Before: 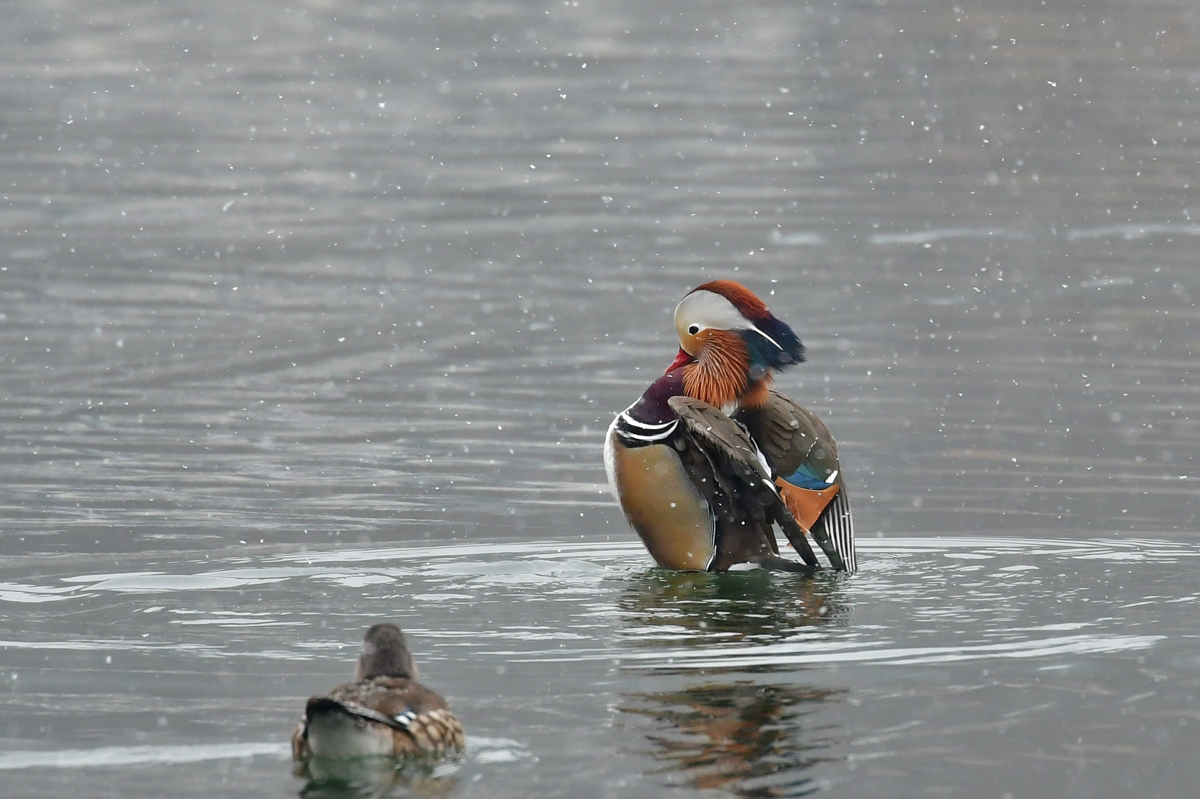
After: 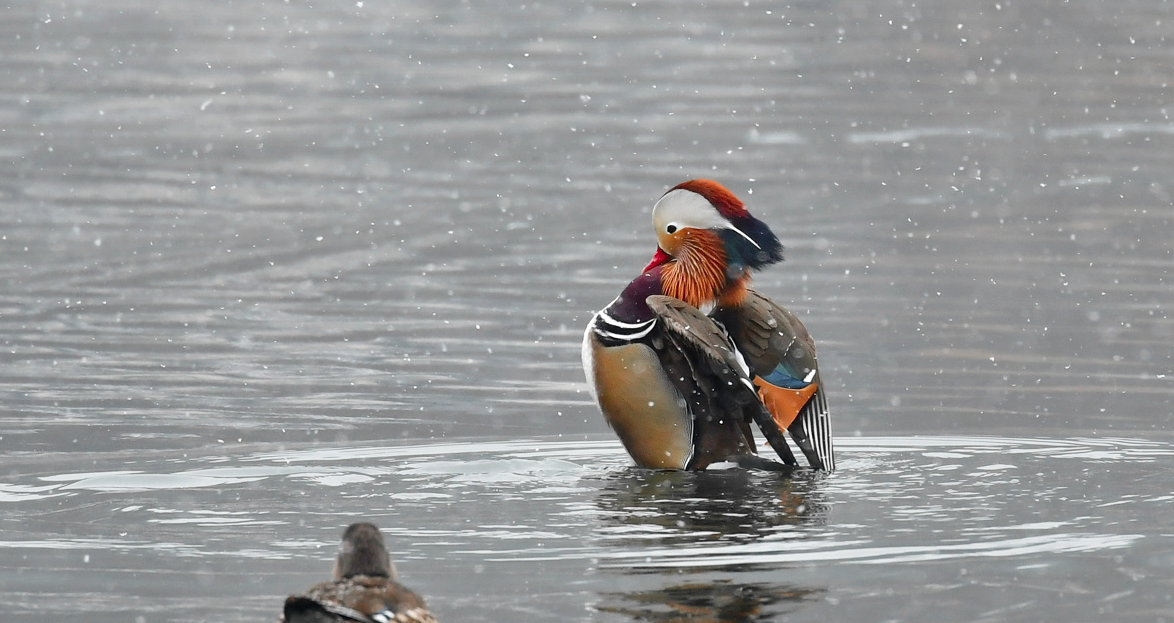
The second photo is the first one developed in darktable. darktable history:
color zones: curves: ch1 [(0, 0.679) (0.143, 0.647) (0.286, 0.261) (0.378, -0.011) (0.571, 0.396) (0.714, 0.399) (0.857, 0.406) (1, 0.679)]
crop and rotate: left 1.841%, top 12.726%, right 0.303%, bottom 9.204%
contrast brightness saturation: contrast 0.15, brightness 0.047
